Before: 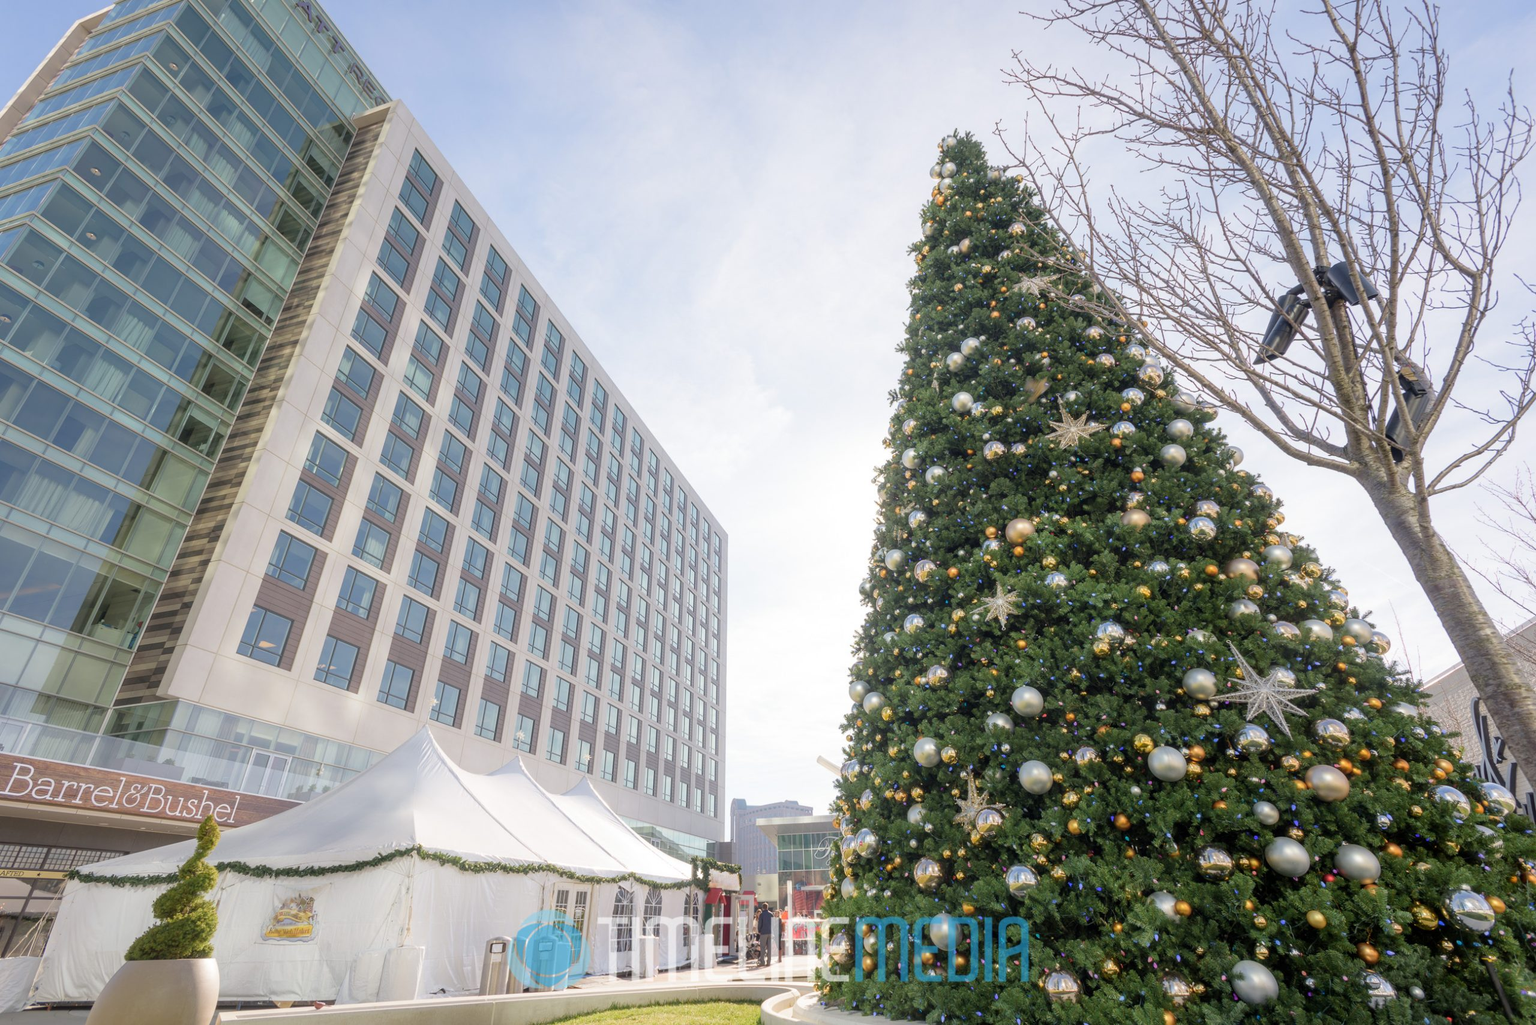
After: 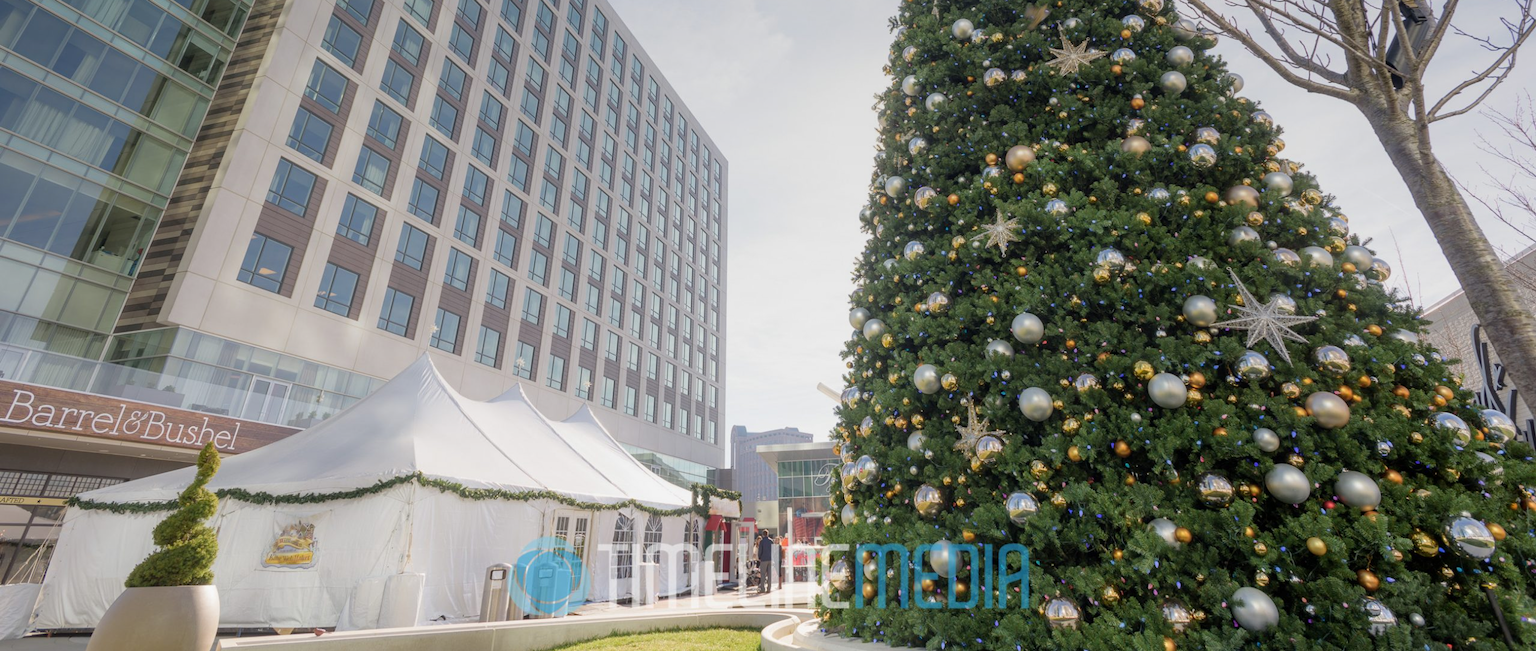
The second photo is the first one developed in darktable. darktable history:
graduated density: on, module defaults
crop and rotate: top 36.435%
